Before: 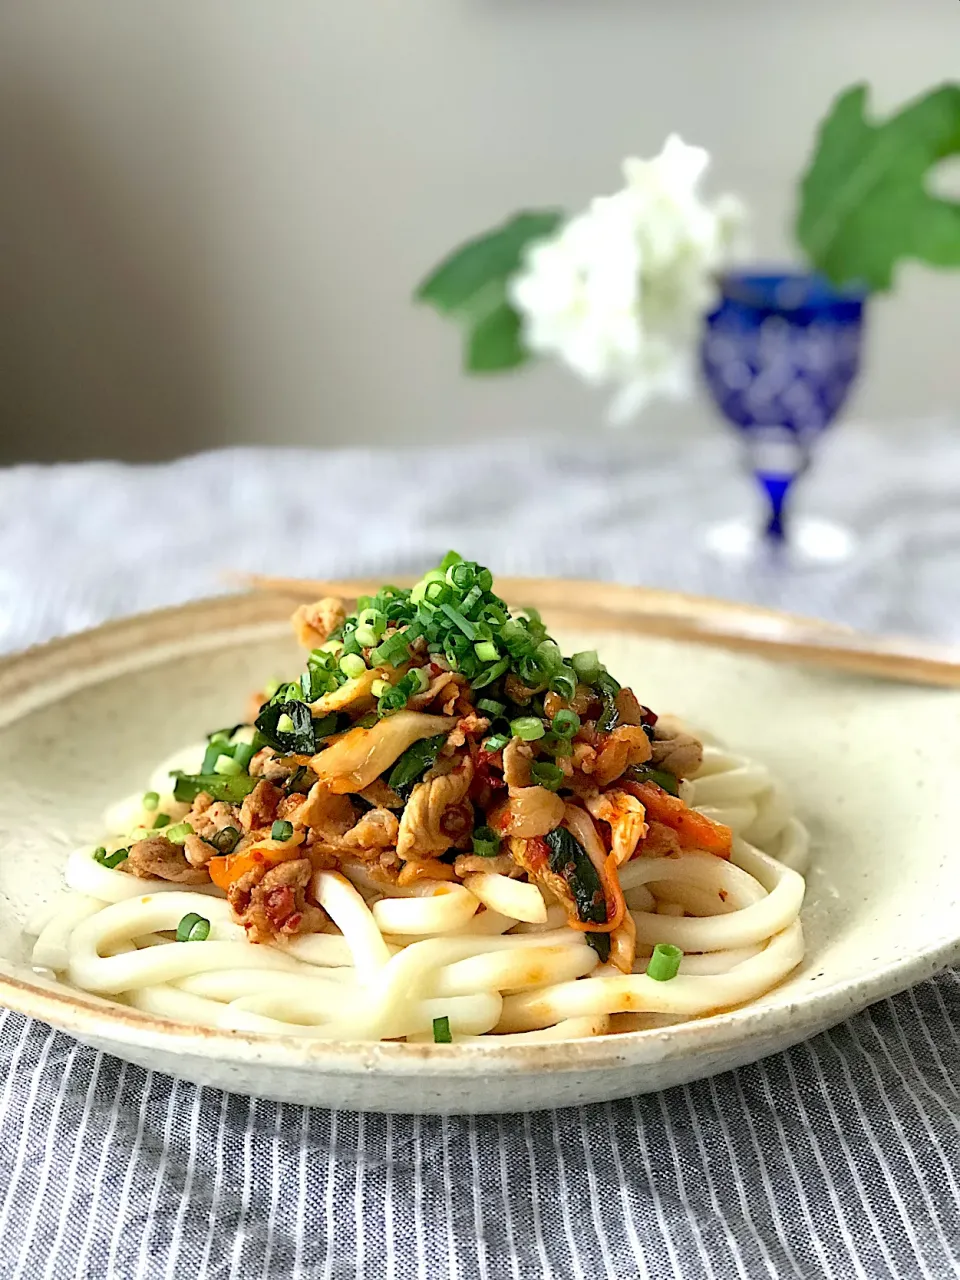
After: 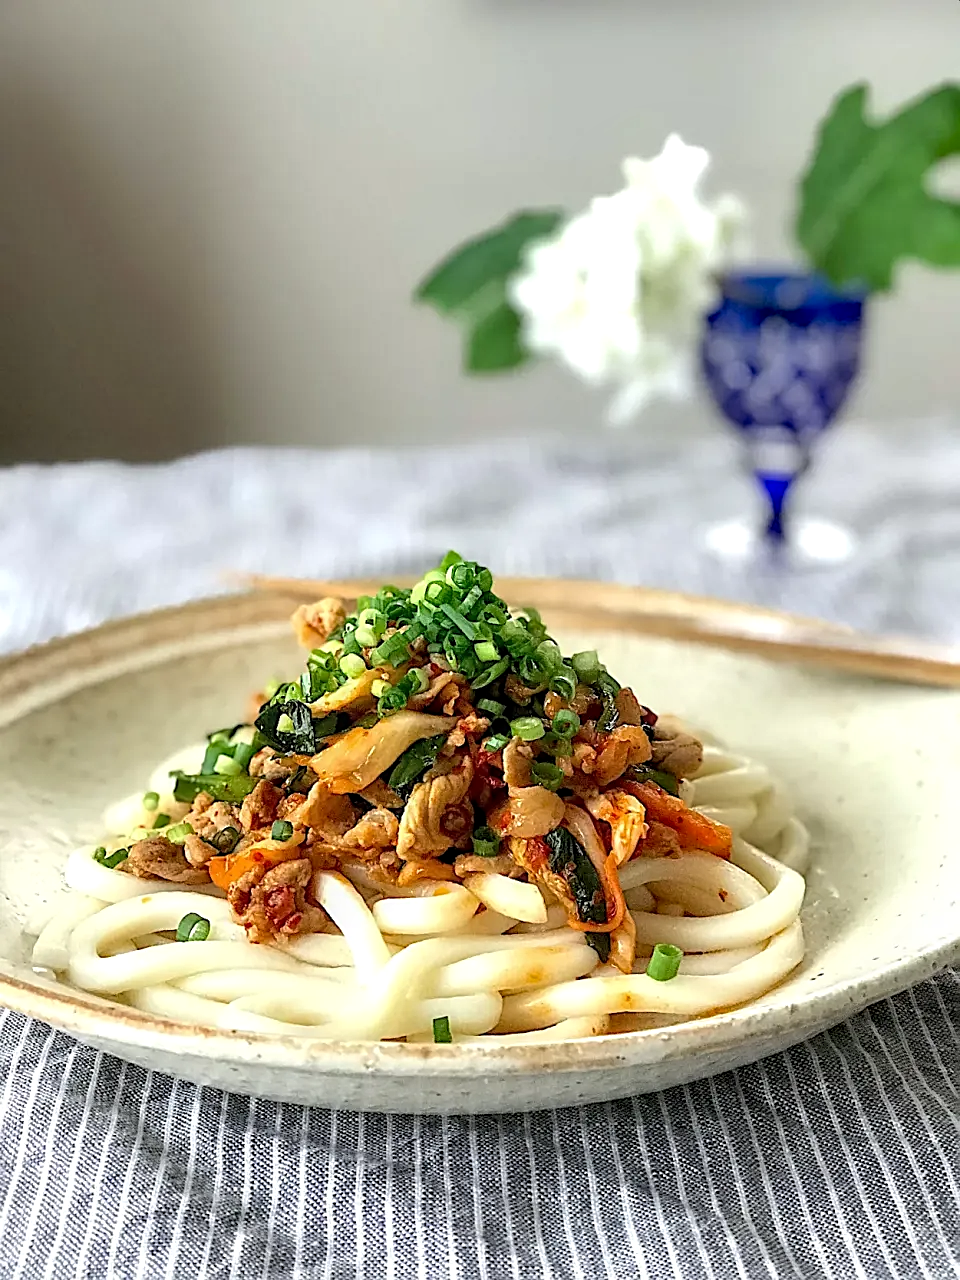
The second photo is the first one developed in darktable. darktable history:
sharpen: amount 0.492
local contrast: detail 130%
